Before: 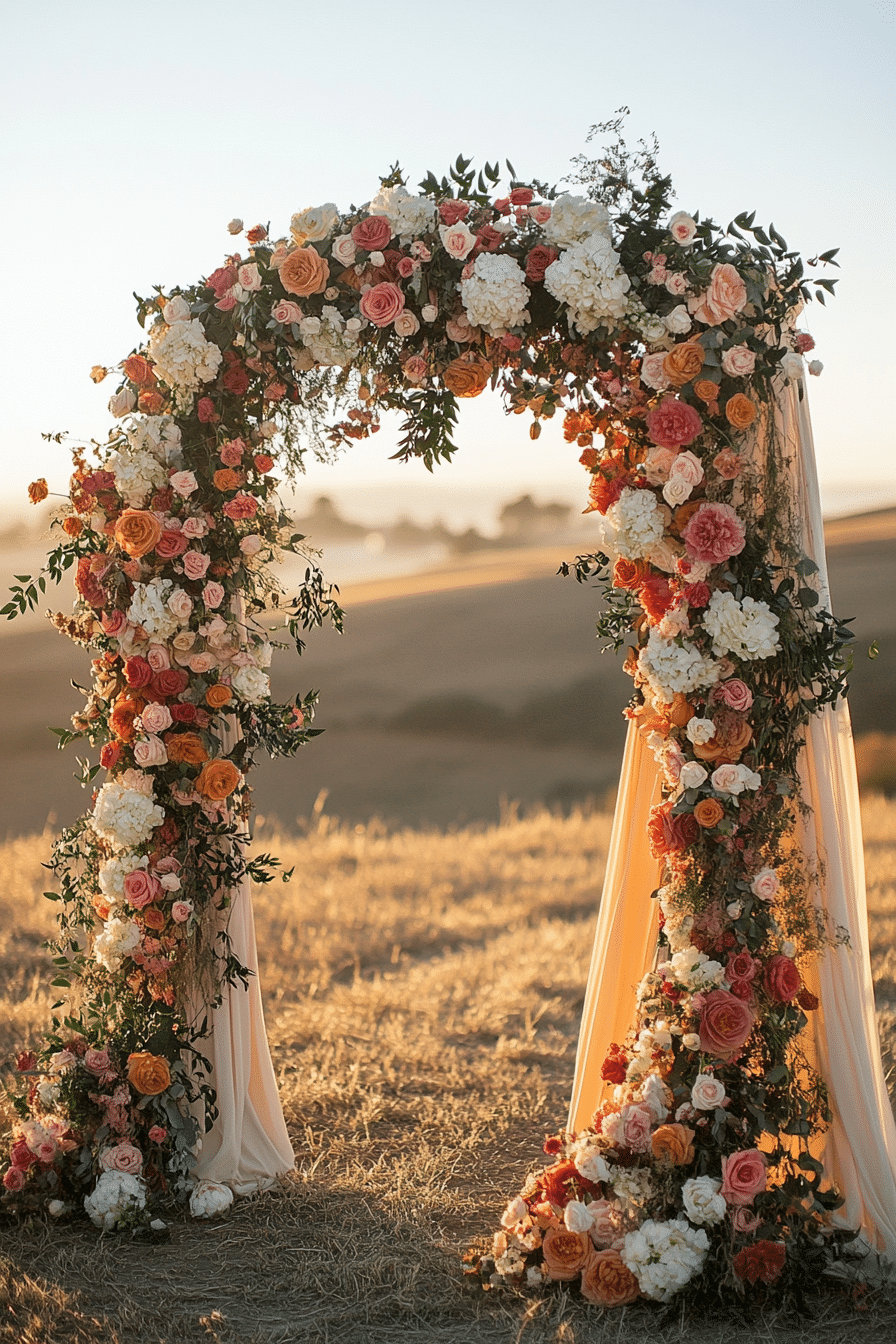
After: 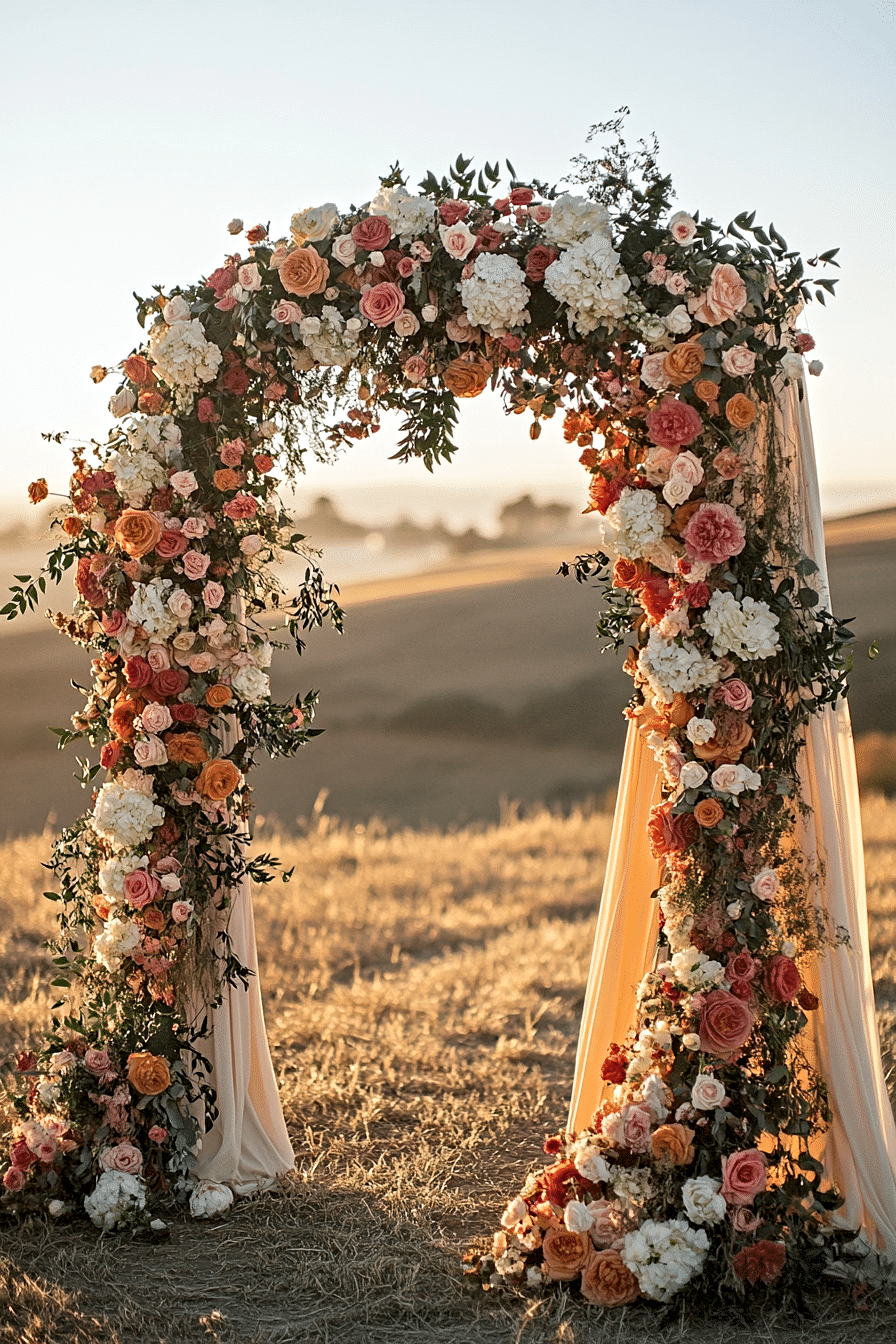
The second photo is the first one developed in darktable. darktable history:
exposure: compensate highlight preservation false
contrast equalizer: y [[0.5, 0.501, 0.525, 0.597, 0.58, 0.514], [0.5 ×6], [0.5 ×6], [0 ×6], [0 ×6]]
